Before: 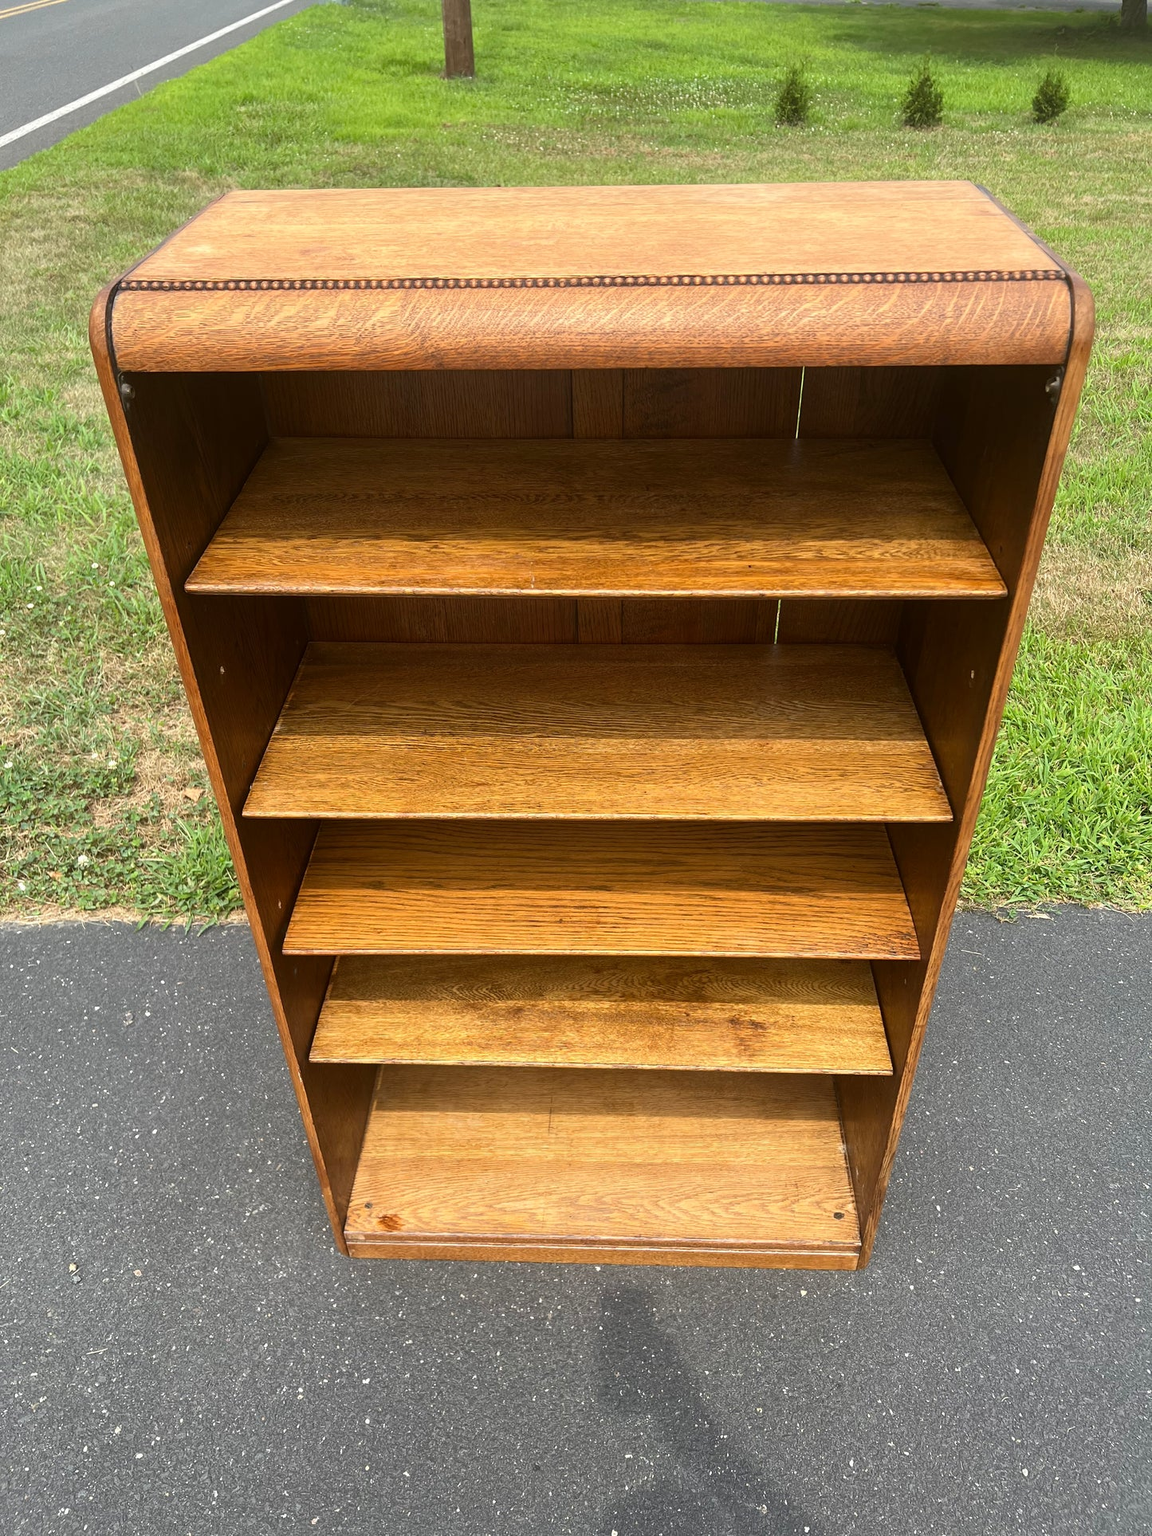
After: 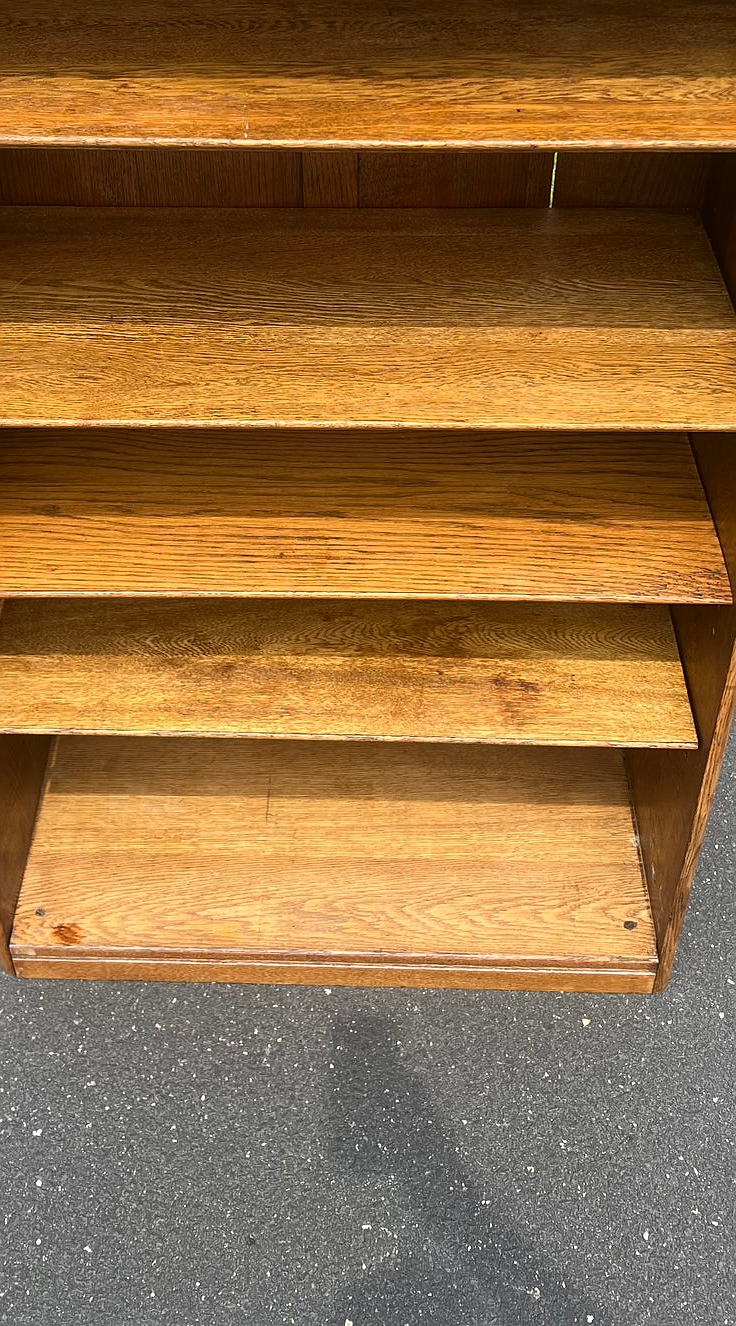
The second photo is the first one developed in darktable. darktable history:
sharpen: radius 1
crop and rotate: left 29.237%, top 31.152%, right 19.807%
